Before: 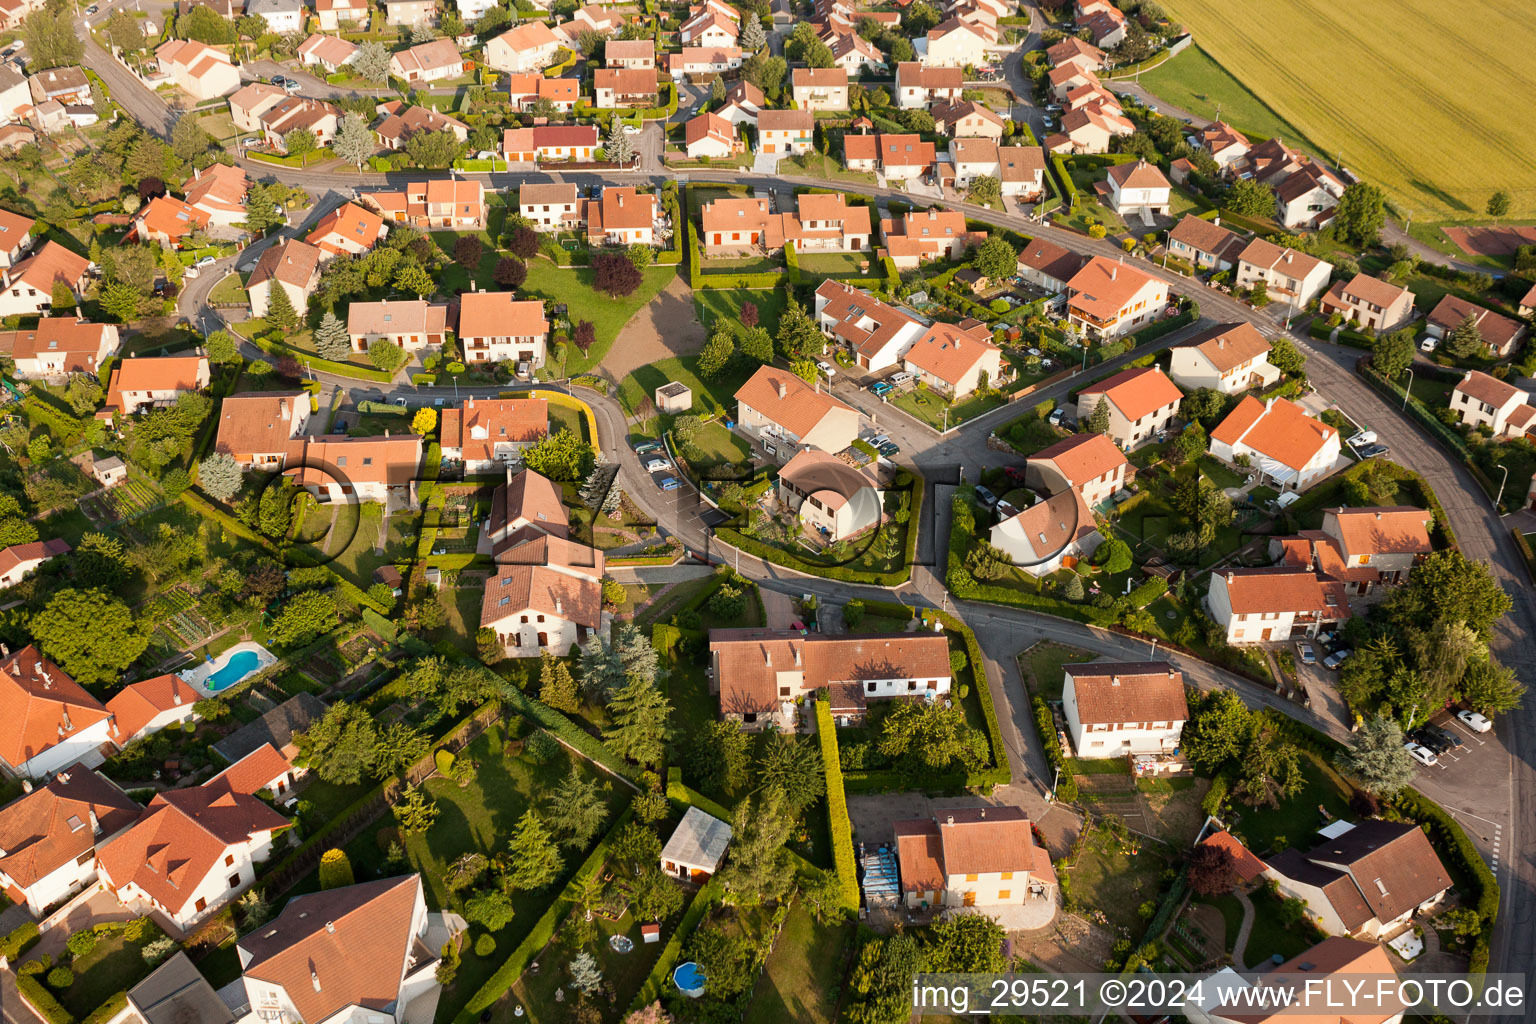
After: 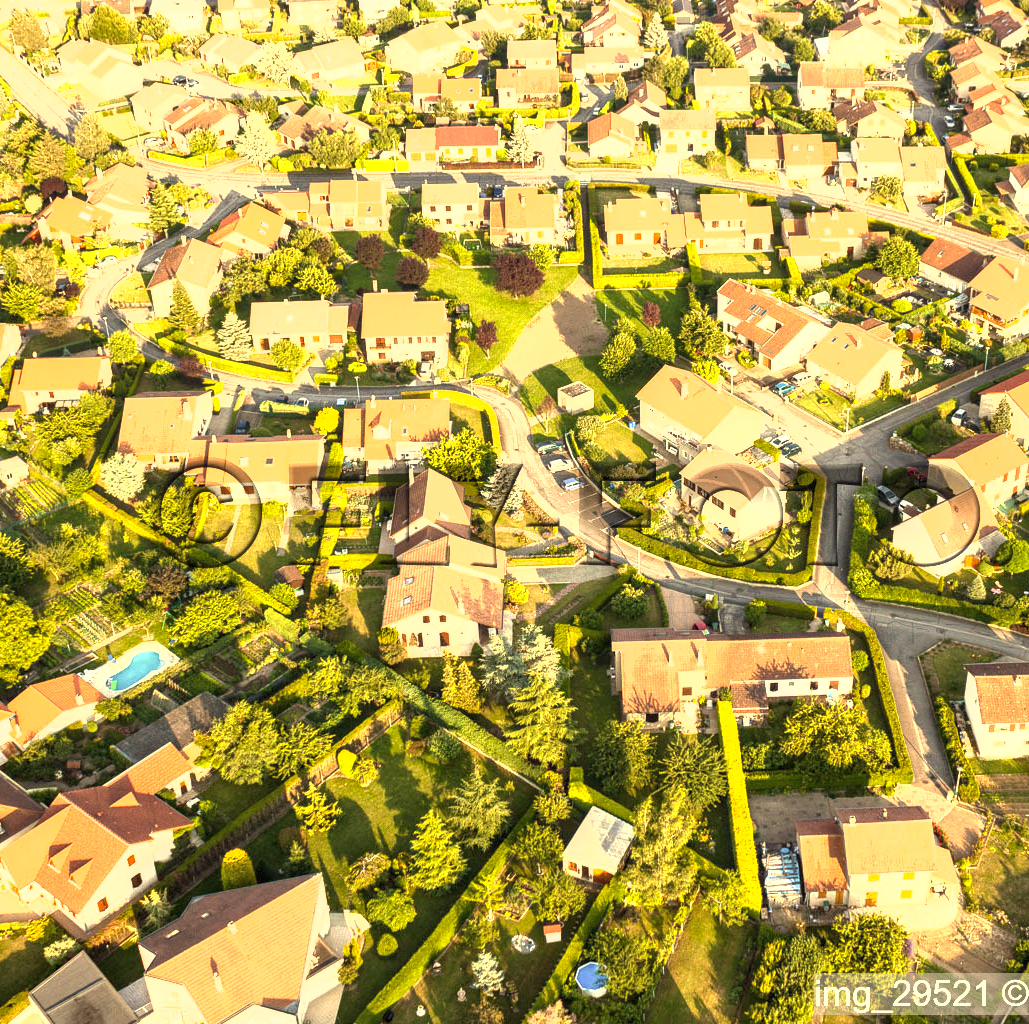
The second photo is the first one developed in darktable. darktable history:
local contrast: on, module defaults
shadows and highlights: shadows 29.58, highlights -30.49, low approximation 0.01, soften with gaussian
color correction: highlights a* 2.69, highlights b* 22.96
exposure: black level correction 0, exposure 1.696 EV, compensate highlight preservation false
contrast brightness saturation: saturation -0.176
crop and rotate: left 6.399%, right 26.565%
